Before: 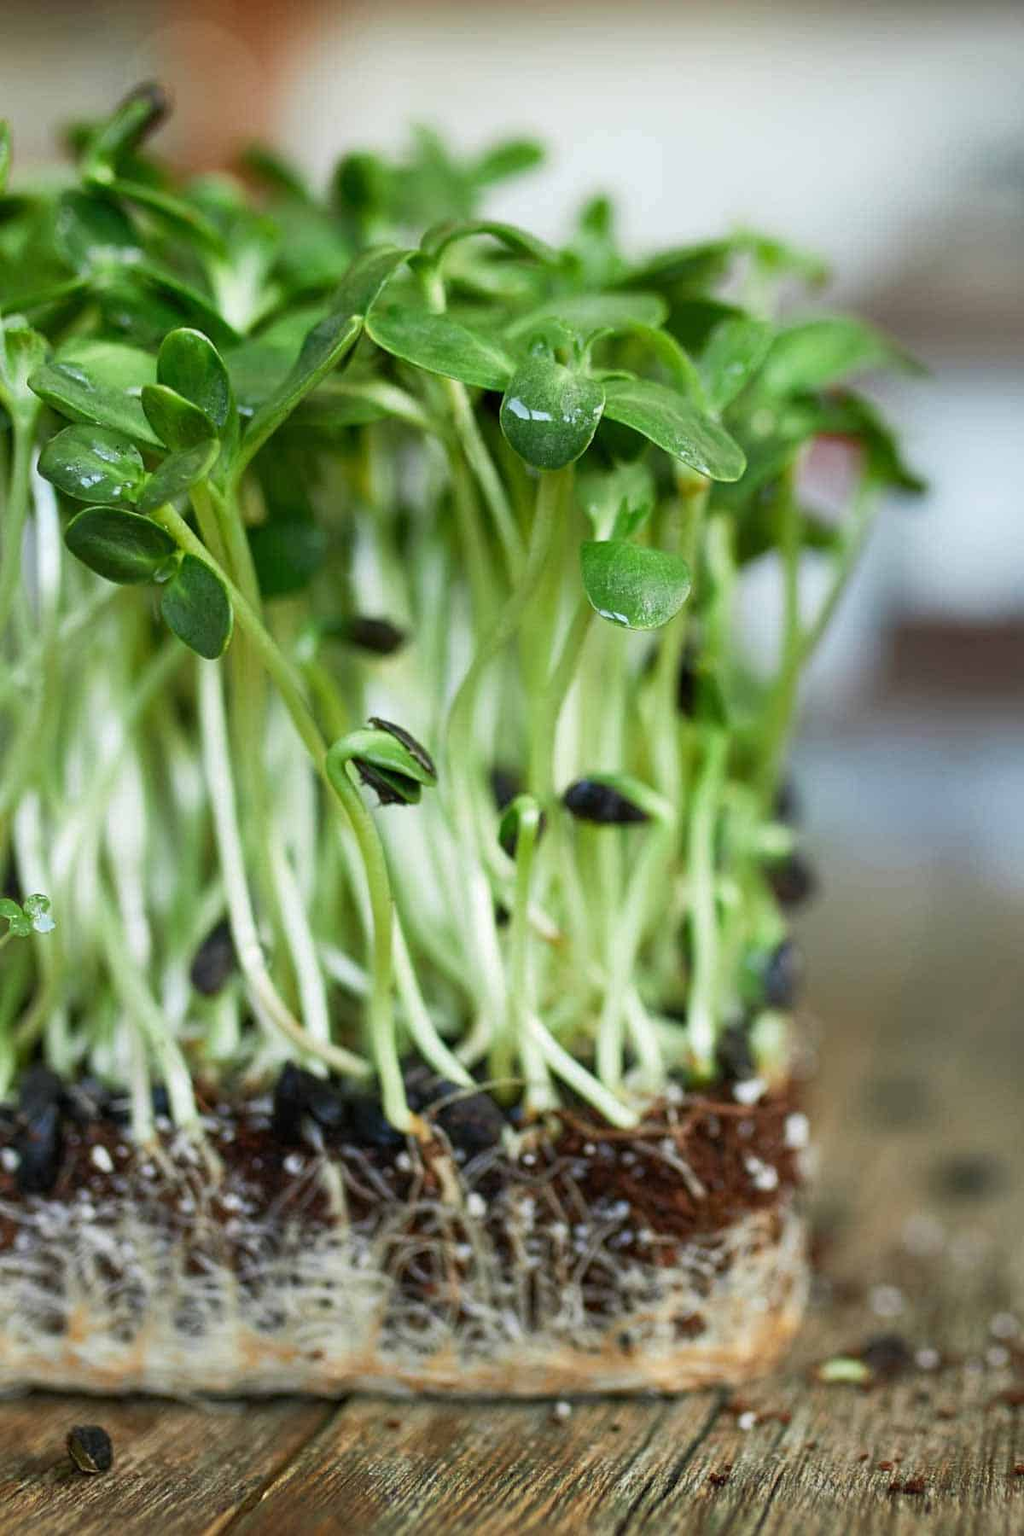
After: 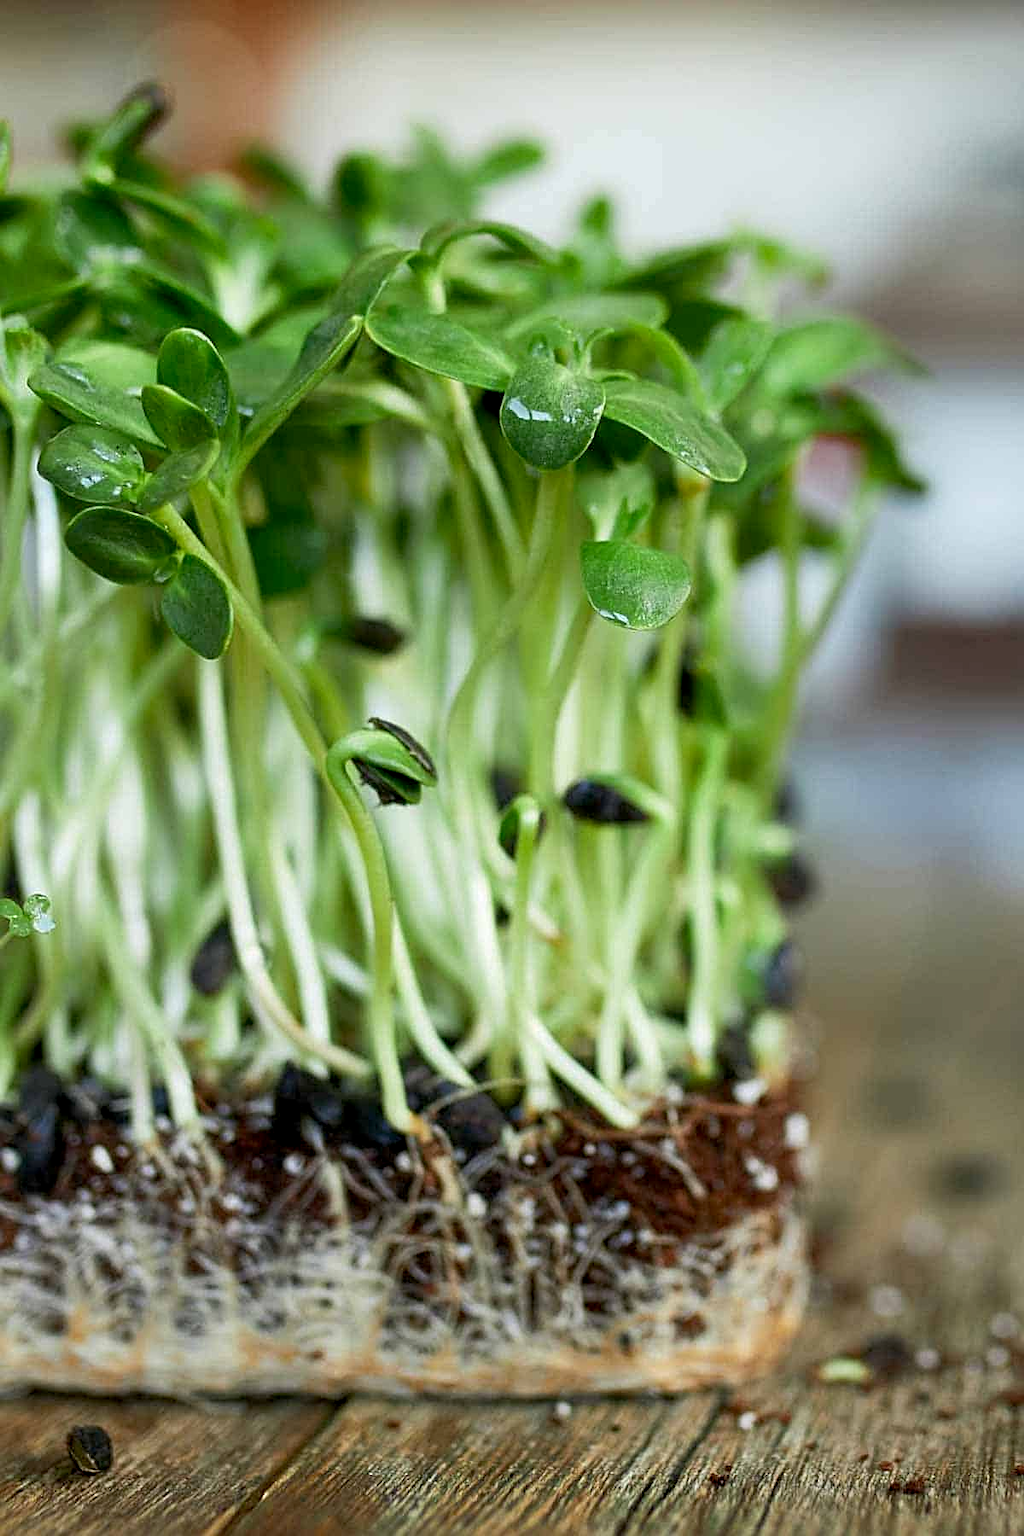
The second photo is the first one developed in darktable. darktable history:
exposure: black level correction 0.005, exposure 0.001 EV, compensate highlight preservation false
sharpen: on, module defaults
